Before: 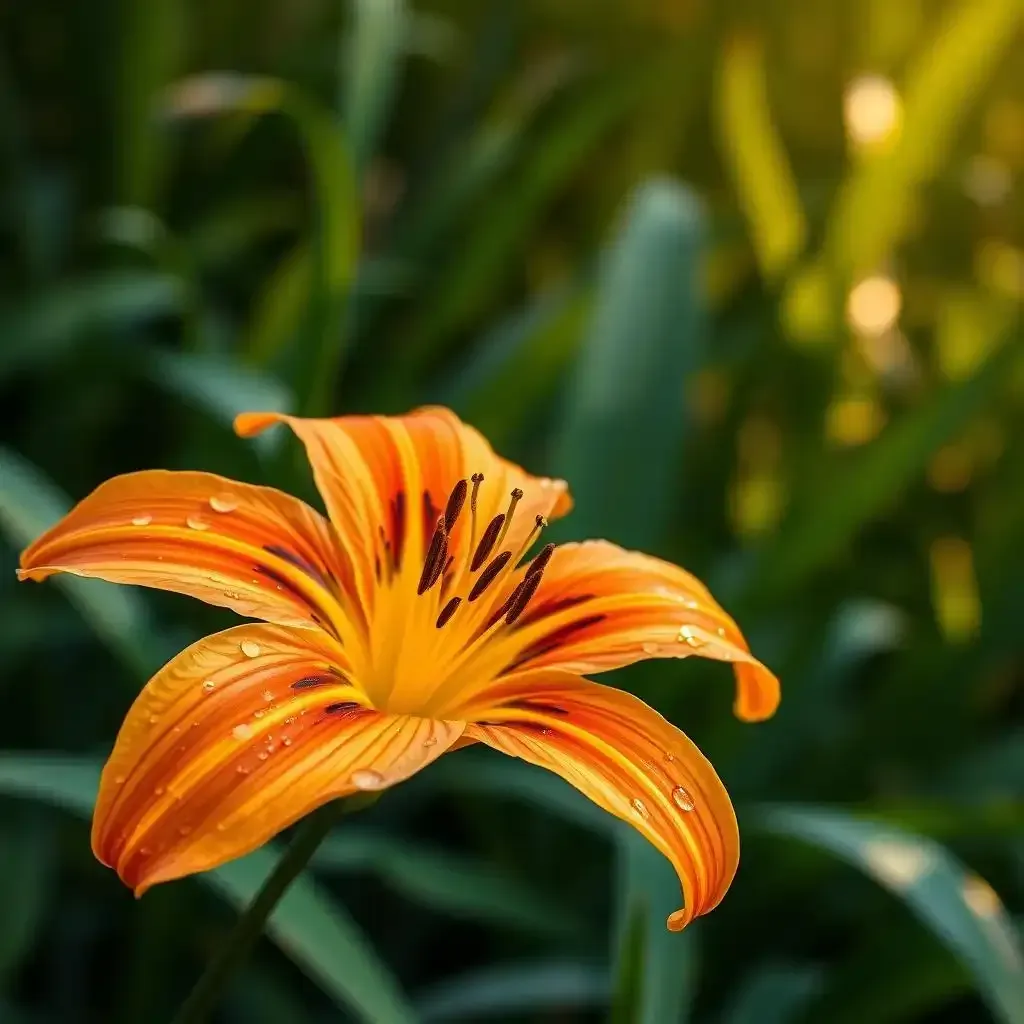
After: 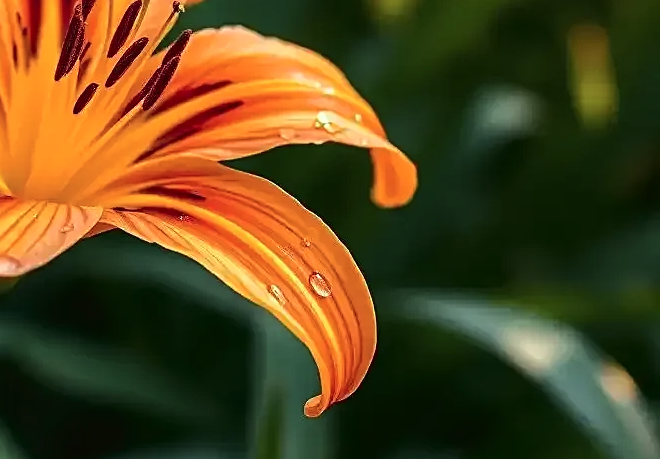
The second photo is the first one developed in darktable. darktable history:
sharpen: on, module defaults
crop and rotate: left 35.509%, top 50.238%, bottom 4.934%
tone curve: curves: ch0 [(0, 0.021) (0.059, 0.053) (0.212, 0.18) (0.337, 0.304) (0.495, 0.505) (0.725, 0.731) (0.89, 0.919) (1, 1)]; ch1 [(0, 0) (0.094, 0.081) (0.285, 0.299) (0.413, 0.43) (0.479, 0.475) (0.54, 0.55) (0.615, 0.65) (0.683, 0.688) (1, 1)]; ch2 [(0, 0) (0.257, 0.217) (0.434, 0.434) (0.498, 0.507) (0.599, 0.578) (1, 1)], color space Lab, independent channels, preserve colors none
